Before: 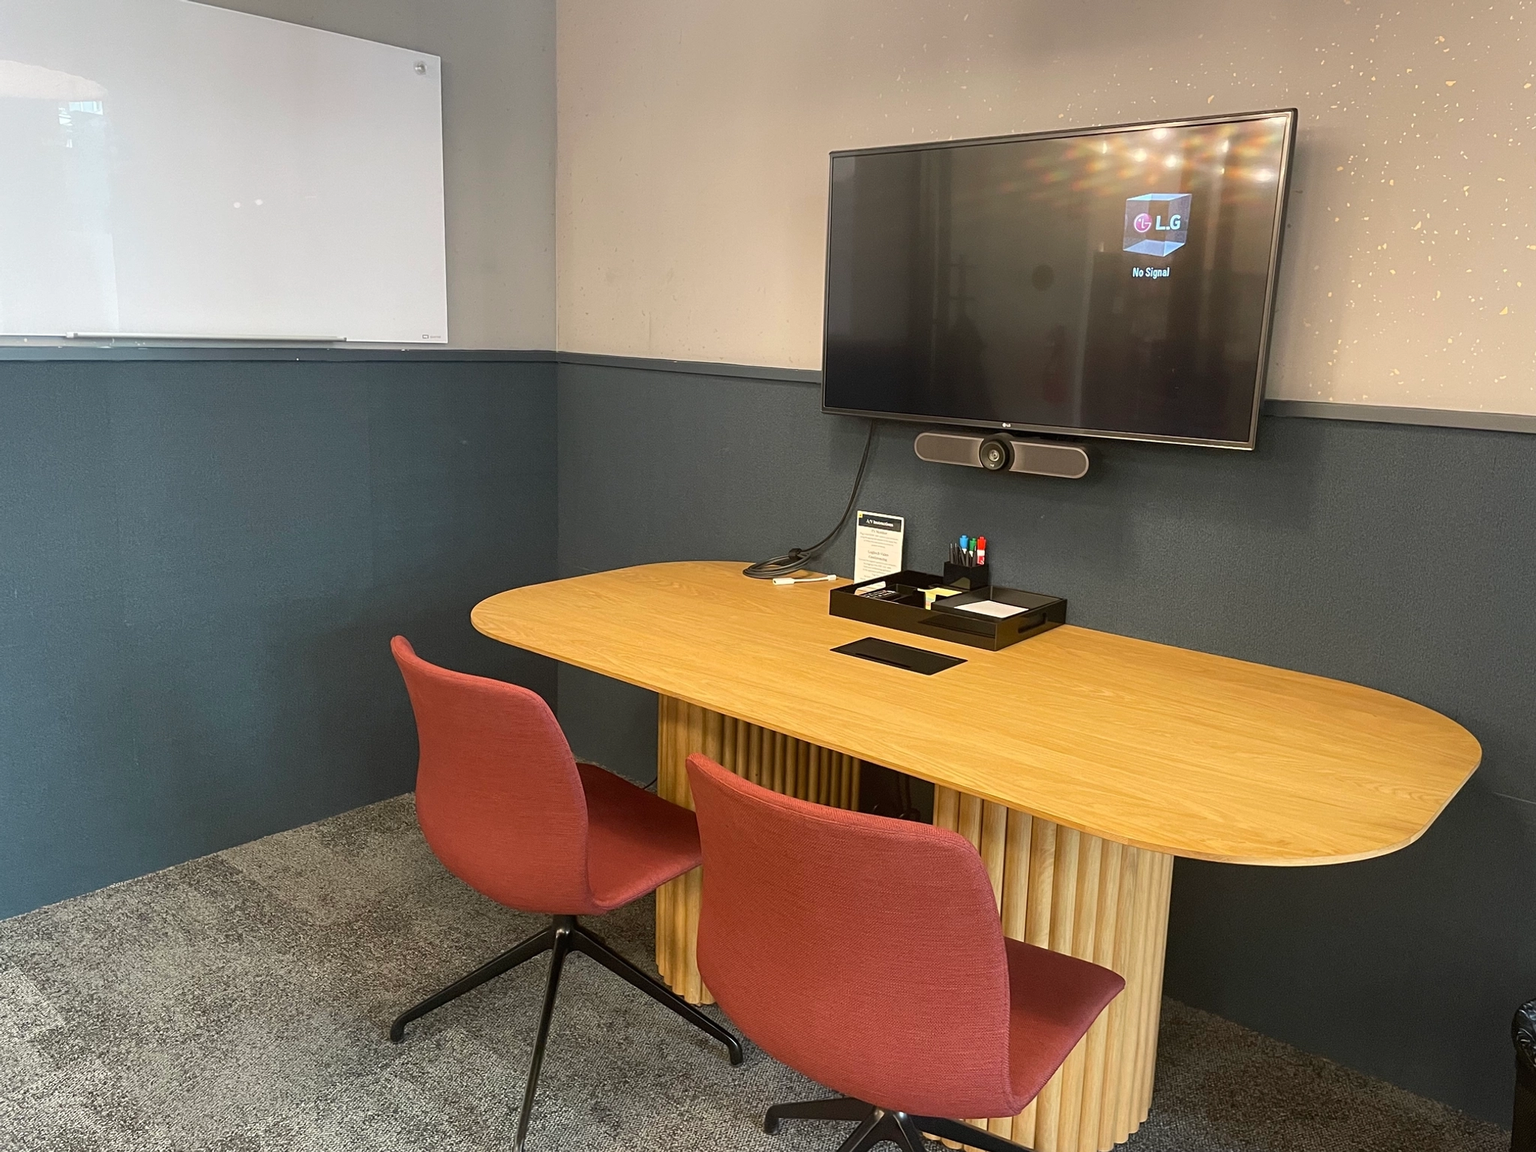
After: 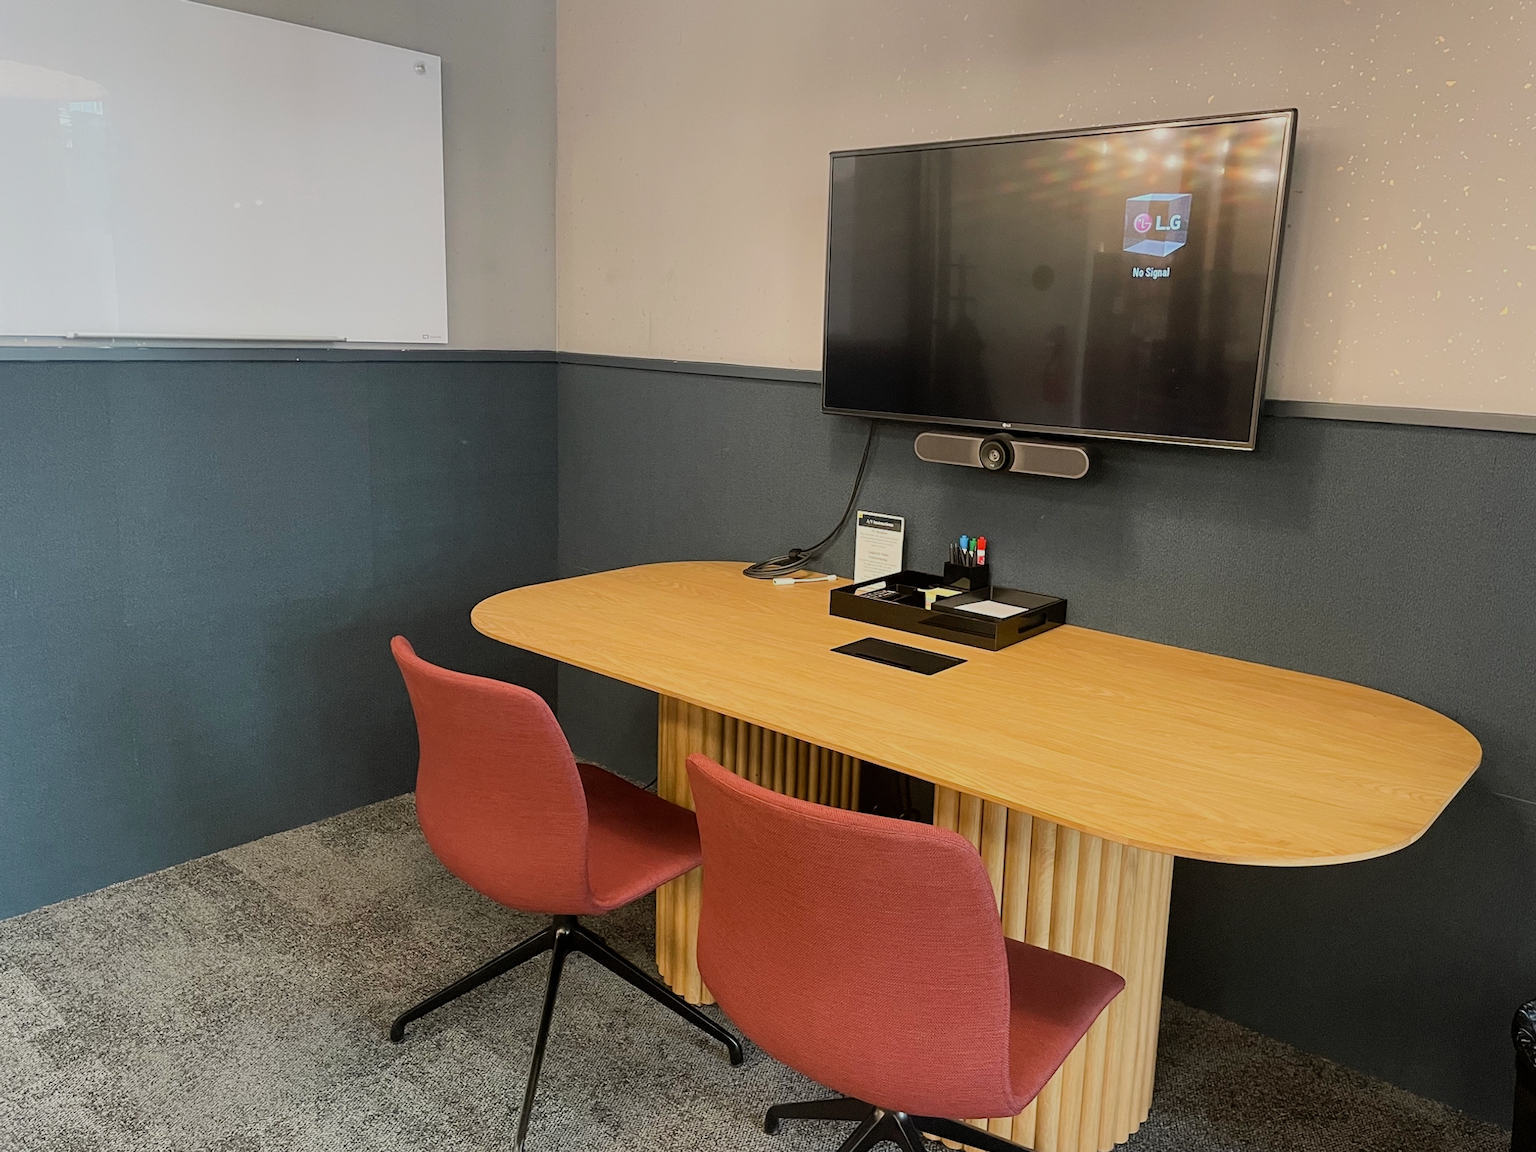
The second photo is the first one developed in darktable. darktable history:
filmic rgb: black relative exposure -7.65 EV, white relative exposure 4.56 EV, threshold 5.97 EV, hardness 3.61, enable highlight reconstruction true
